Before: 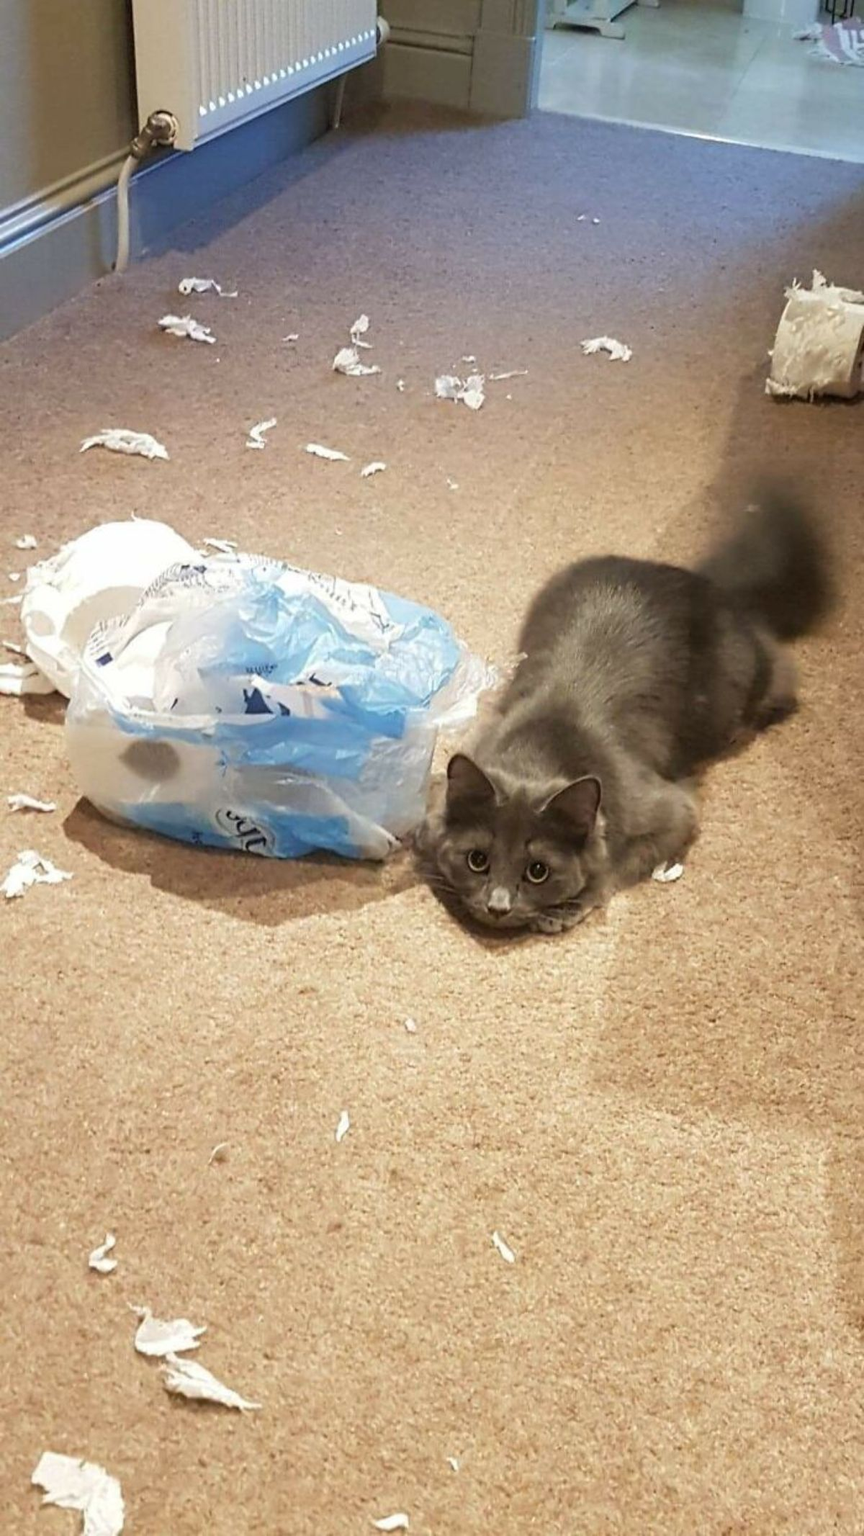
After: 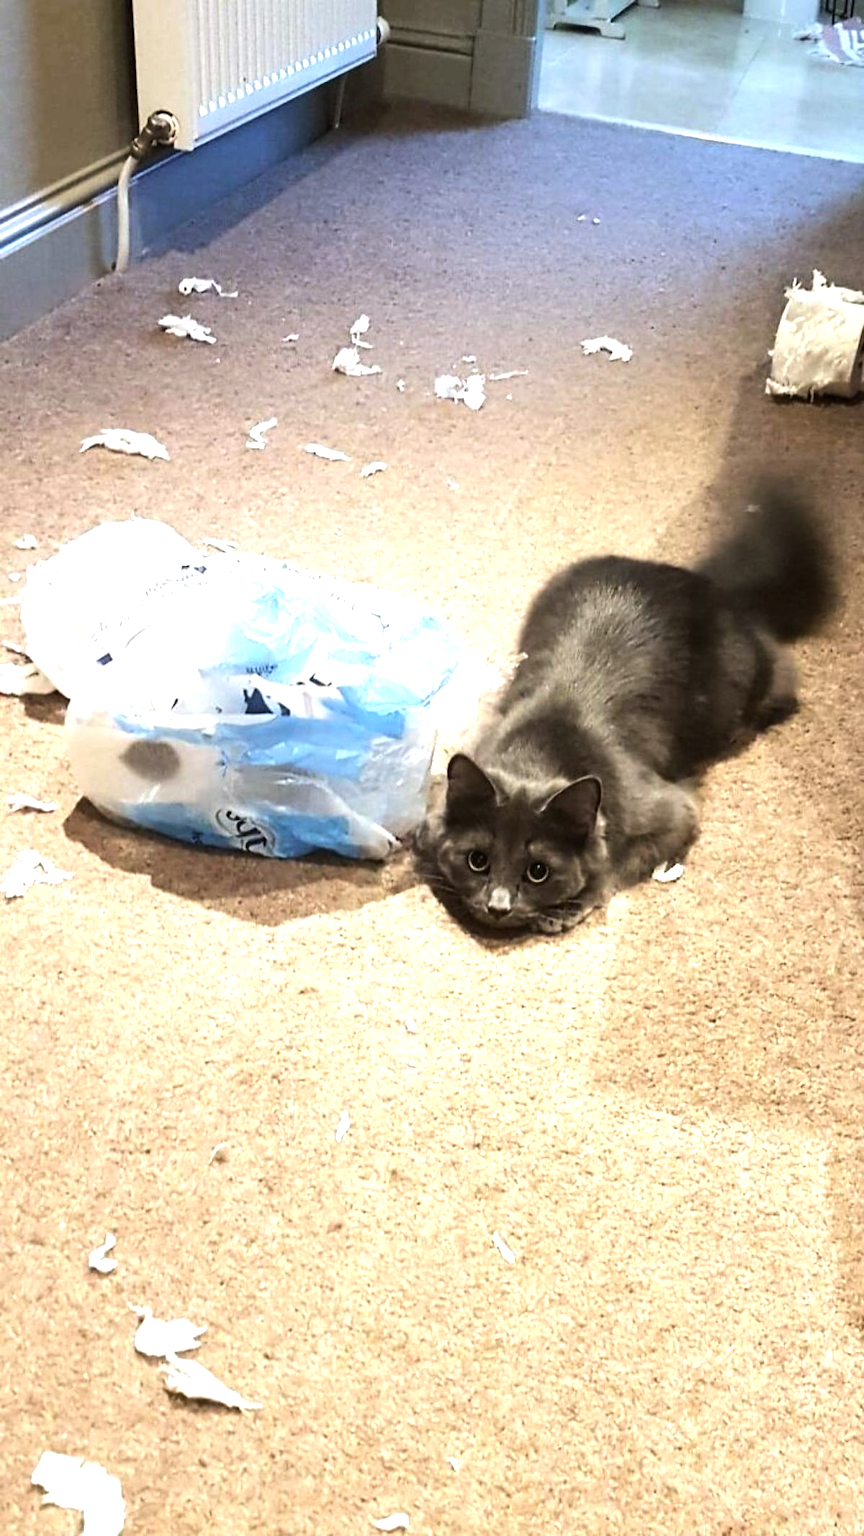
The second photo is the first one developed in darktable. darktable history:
tone equalizer: -8 EV -1.08 EV, -7 EV -1.01 EV, -6 EV -0.867 EV, -5 EV -0.578 EV, -3 EV 0.578 EV, -2 EV 0.867 EV, -1 EV 1.01 EV, +0 EV 1.08 EV, edges refinement/feathering 500, mask exposure compensation -1.57 EV, preserve details no
white balance: red 0.976, blue 1.04
